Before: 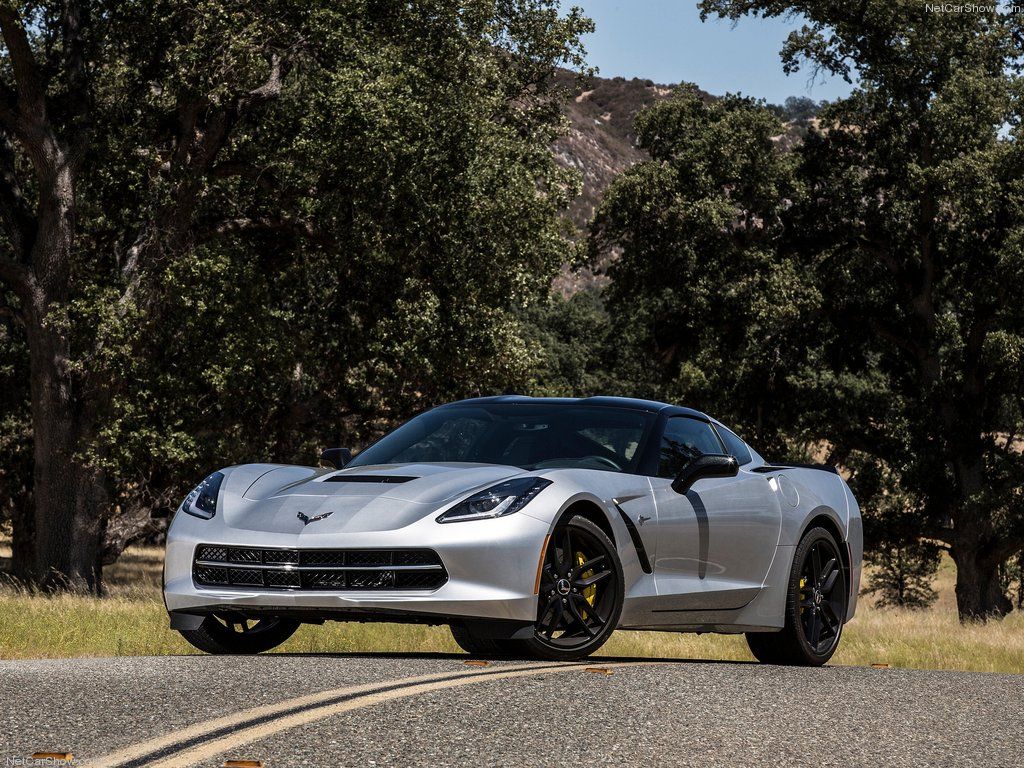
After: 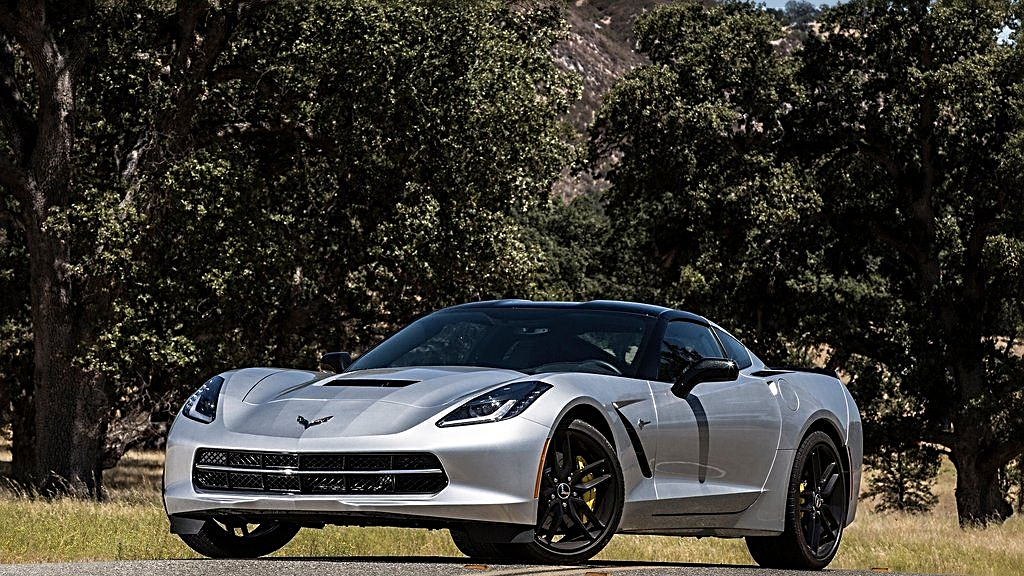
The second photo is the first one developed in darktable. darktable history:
crop and rotate: top 12.5%, bottom 12.5%
sharpen: radius 2.584, amount 0.688
